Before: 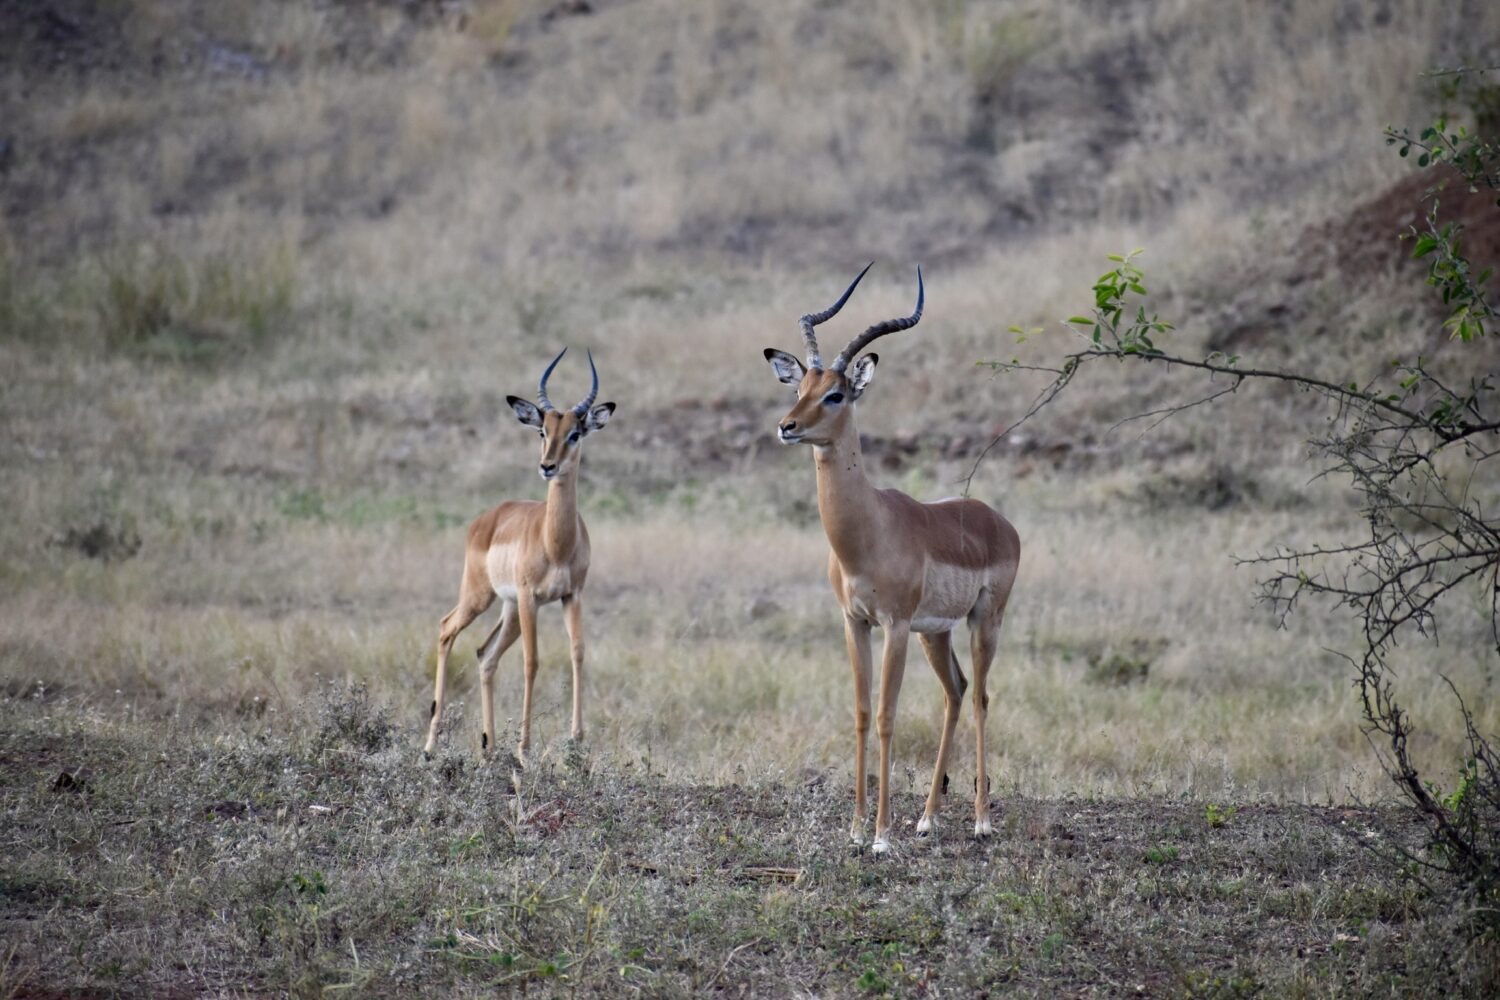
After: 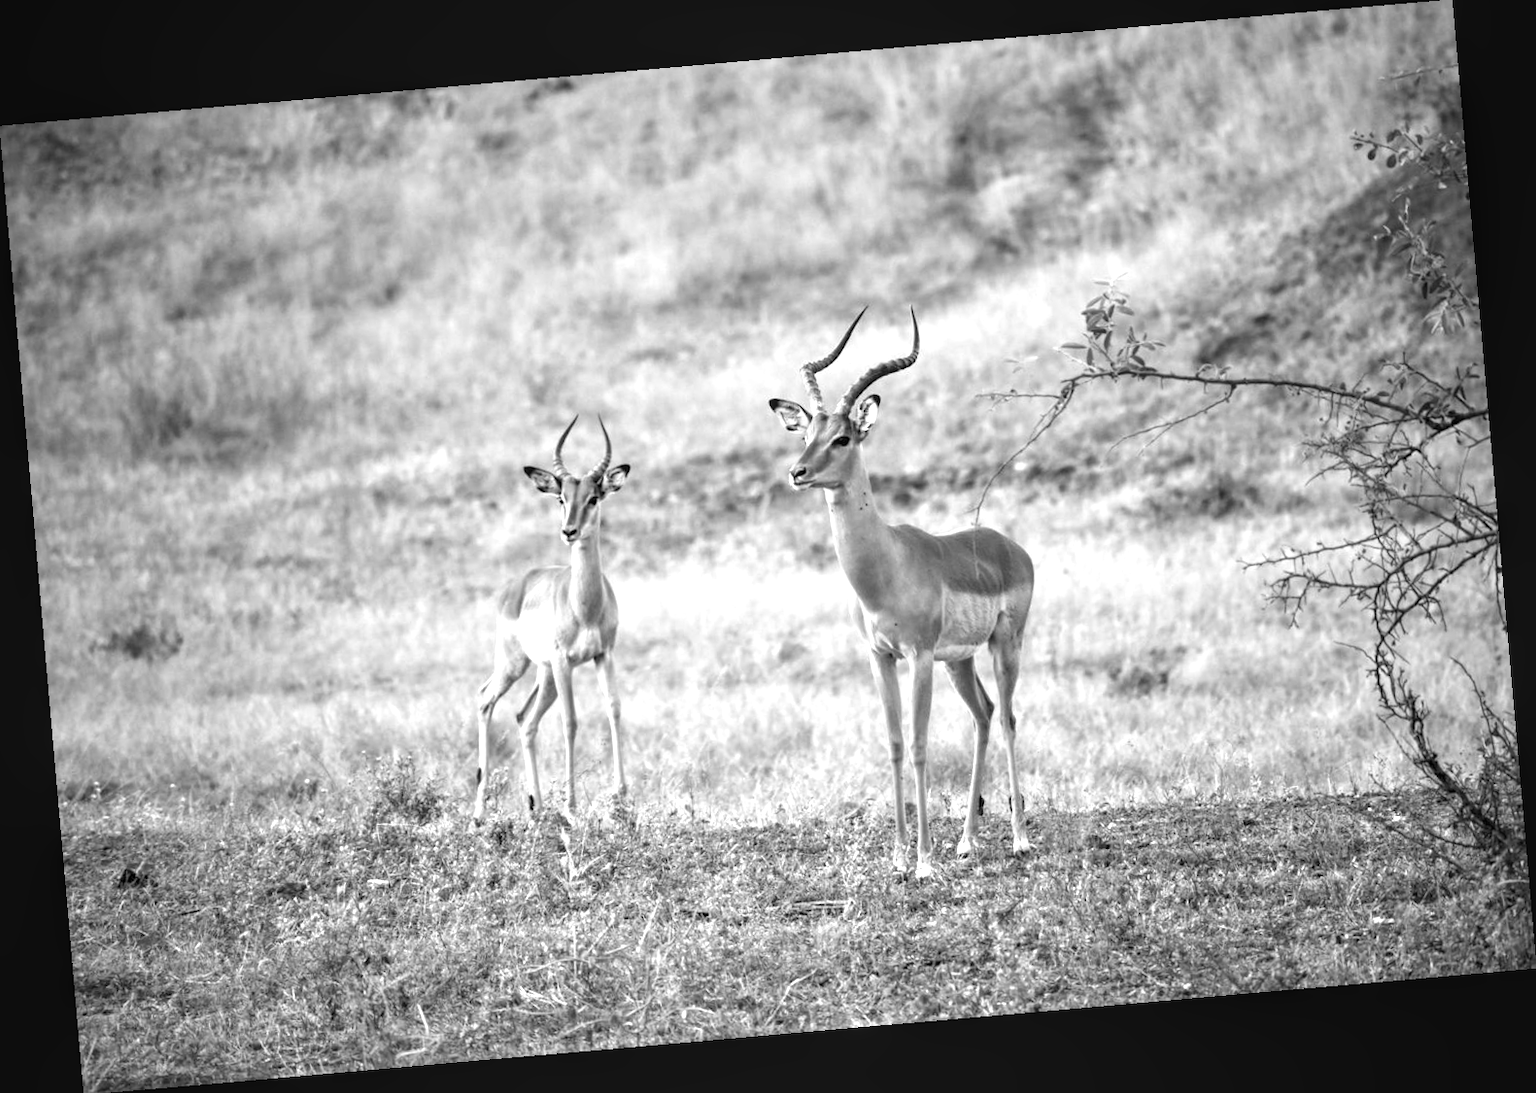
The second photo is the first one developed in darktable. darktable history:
local contrast: detail 110%
monochrome: on, module defaults
rotate and perspective: rotation -4.98°, automatic cropping off
exposure: black level correction 0, exposure 1.5 EV, compensate exposure bias true, compensate highlight preservation false
